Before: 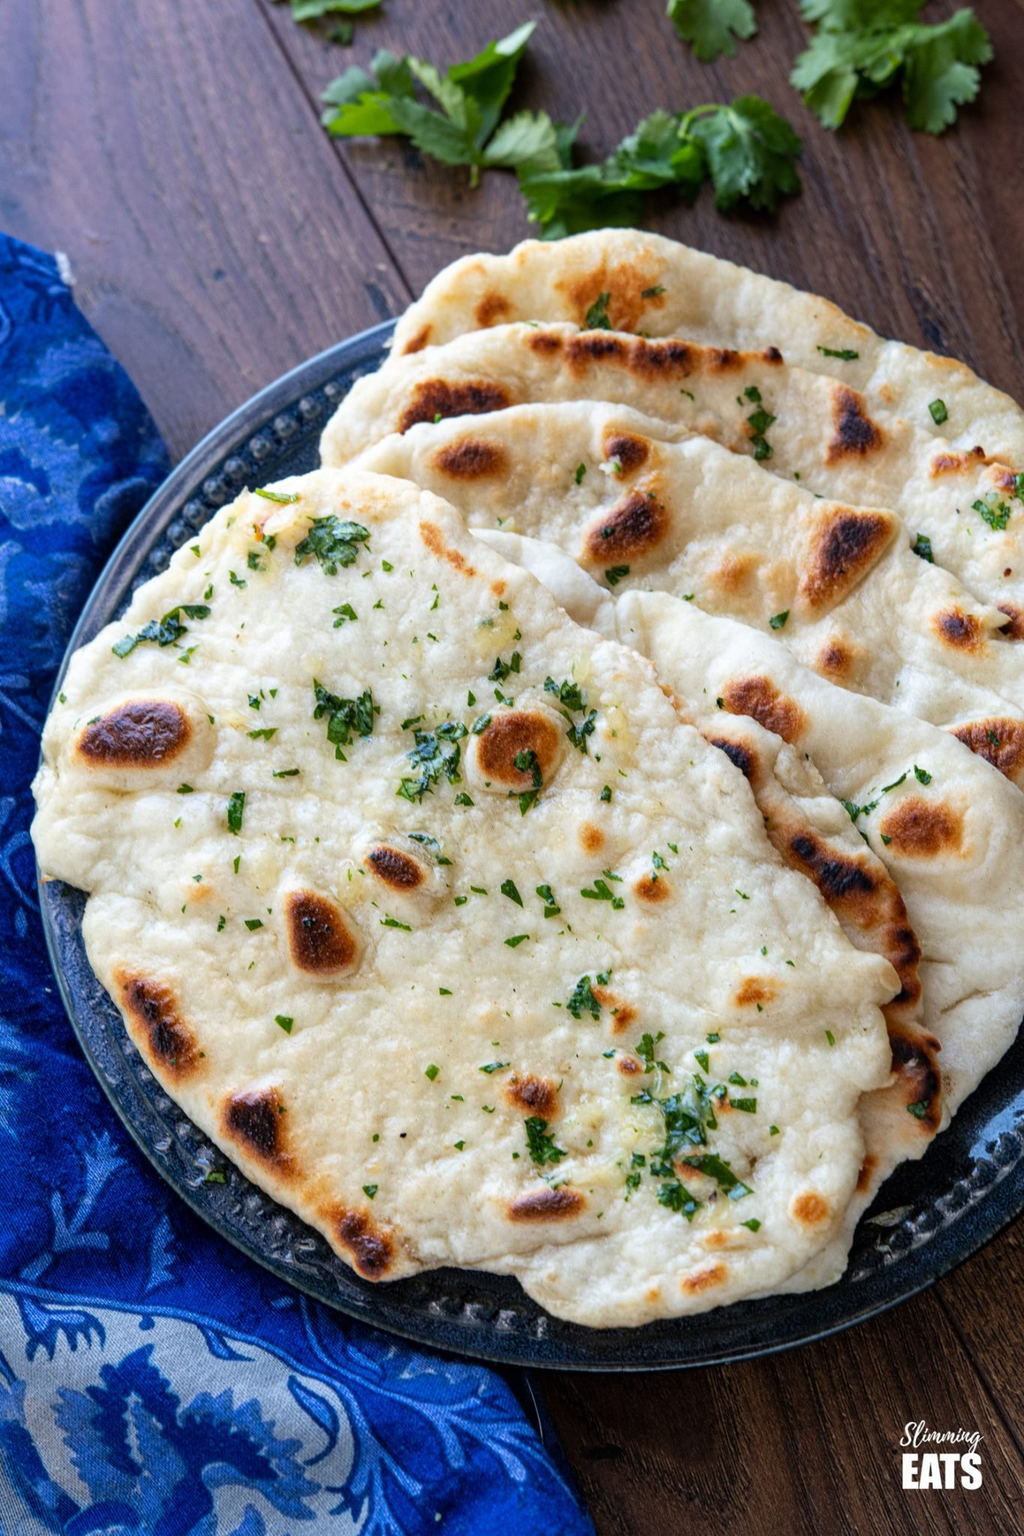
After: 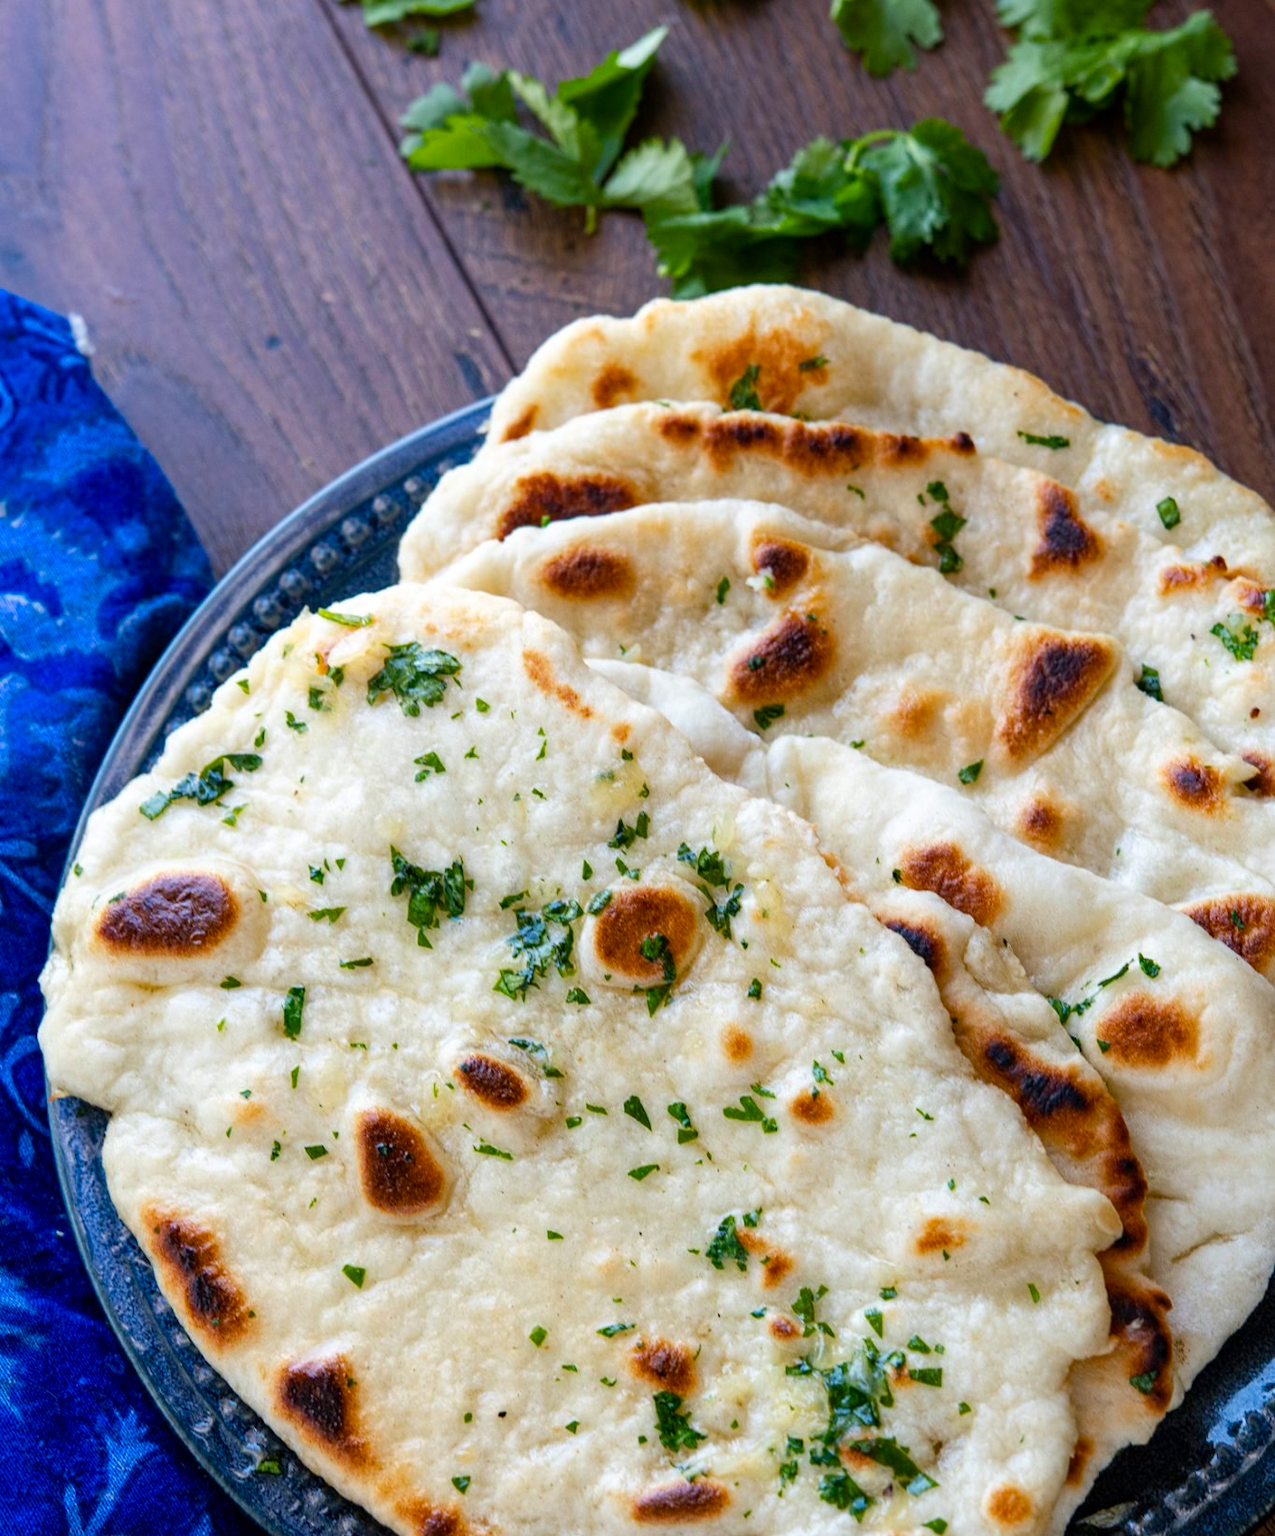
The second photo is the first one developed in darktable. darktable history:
color balance rgb: linear chroma grading › global chroma 14.92%, perceptual saturation grading › global saturation 0.414%, perceptual saturation grading › highlights -15.82%, perceptual saturation grading › shadows 25.677%, global vibrance 15.653%
crop: bottom 19.712%
tone equalizer: edges refinement/feathering 500, mask exposure compensation -1.57 EV, preserve details no
